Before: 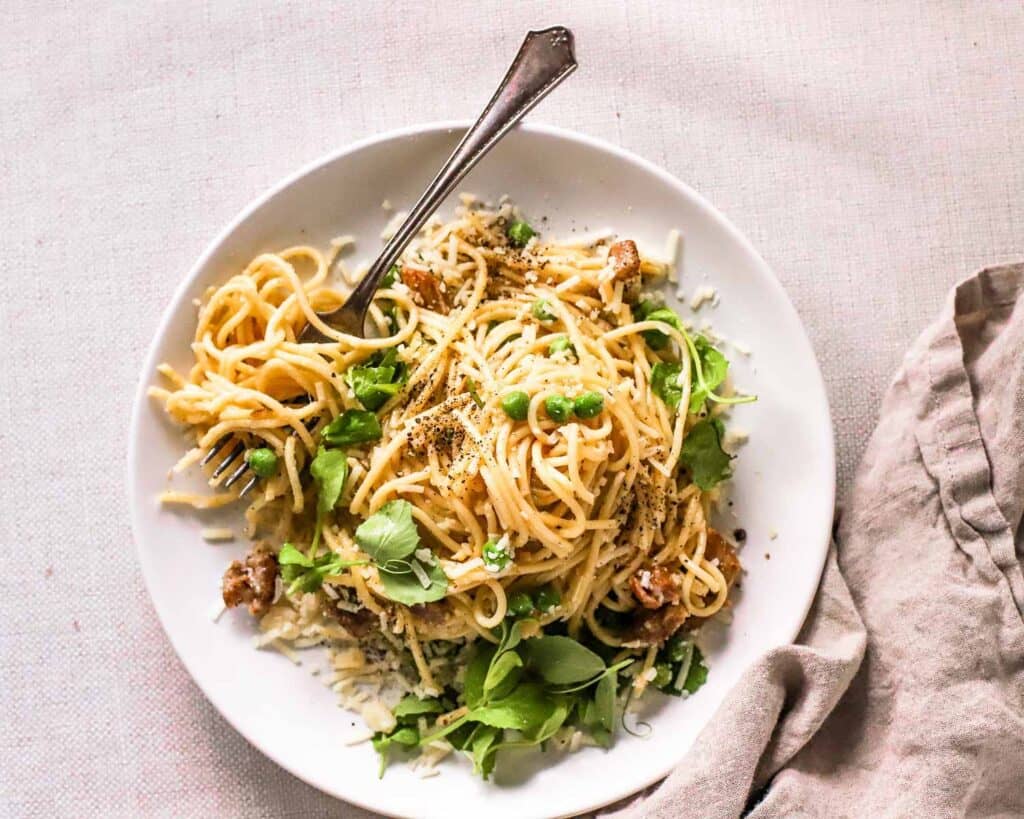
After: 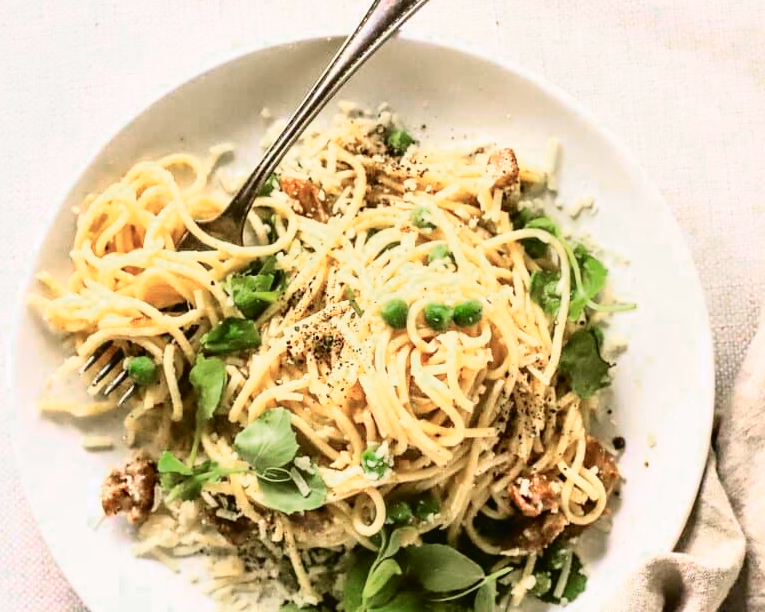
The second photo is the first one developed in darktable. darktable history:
color zones: curves: ch0 [(0, 0.558) (0.143, 0.548) (0.286, 0.447) (0.429, 0.259) (0.571, 0.5) (0.714, 0.5) (0.857, 0.593) (1, 0.558)]; ch1 [(0, 0.543) (0.01, 0.544) (0.12, 0.492) (0.248, 0.458) (0.5, 0.534) (0.748, 0.5) (0.99, 0.469) (1, 0.543)]; ch2 [(0, 0.507) (0.143, 0.522) (0.286, 0.505) (0.429, 0.5) (0.571, 0.5) (0.714, 0.5) (0.857, 0.5) (1, 0.507)]
crop and rotate: left 11.831%, top 11.346%, right 13.429%, bottom 13.899%
tone curve: curves: ch0 [(0, 0.023) (0.087, 0.065) (0.184, 0.168) (0.45, 0.54) (0.57, 0.683) (0.706, 0.841) (0.877, 0.948) (1, 0.984)]; ch1 [(0, 0) (0.388, 0.369) (0.447, 0.447) (0.505, 0.5) (0.534, 0.528) (0.57, 0.571) (0.592, 0.602) (0.644, 0.663) (1, 1)]; ch2 [(0, 0) (0.314, 0.223) (0.427, 0.405) (0.492, 0.496) (0.524, 0.547) (0.534, 0.57) (0.583, 0.605) (0.673, 0.667) (1, 1)], color space Lab, independent channels, preserve colors none
